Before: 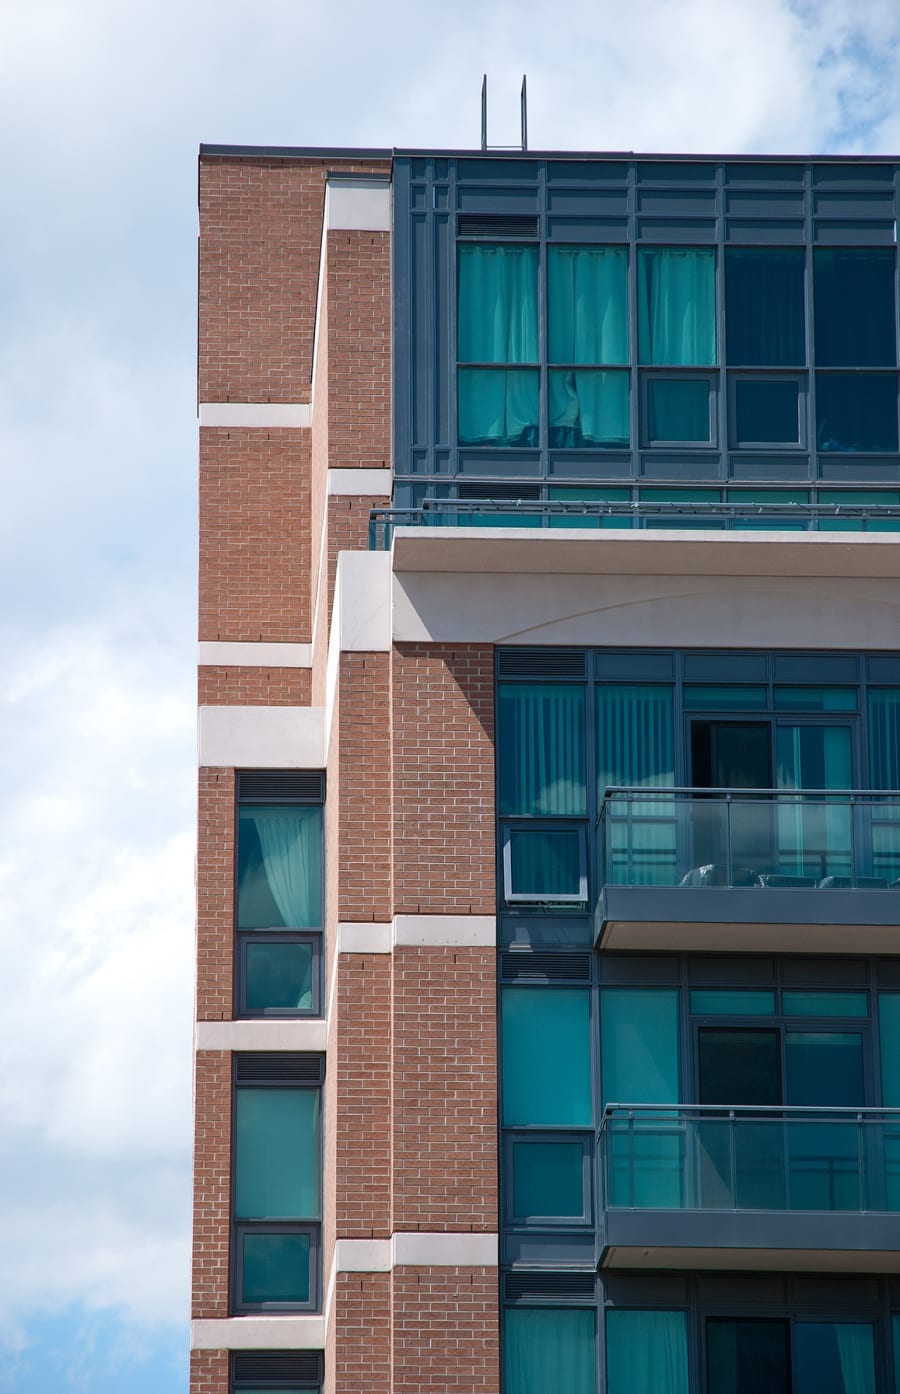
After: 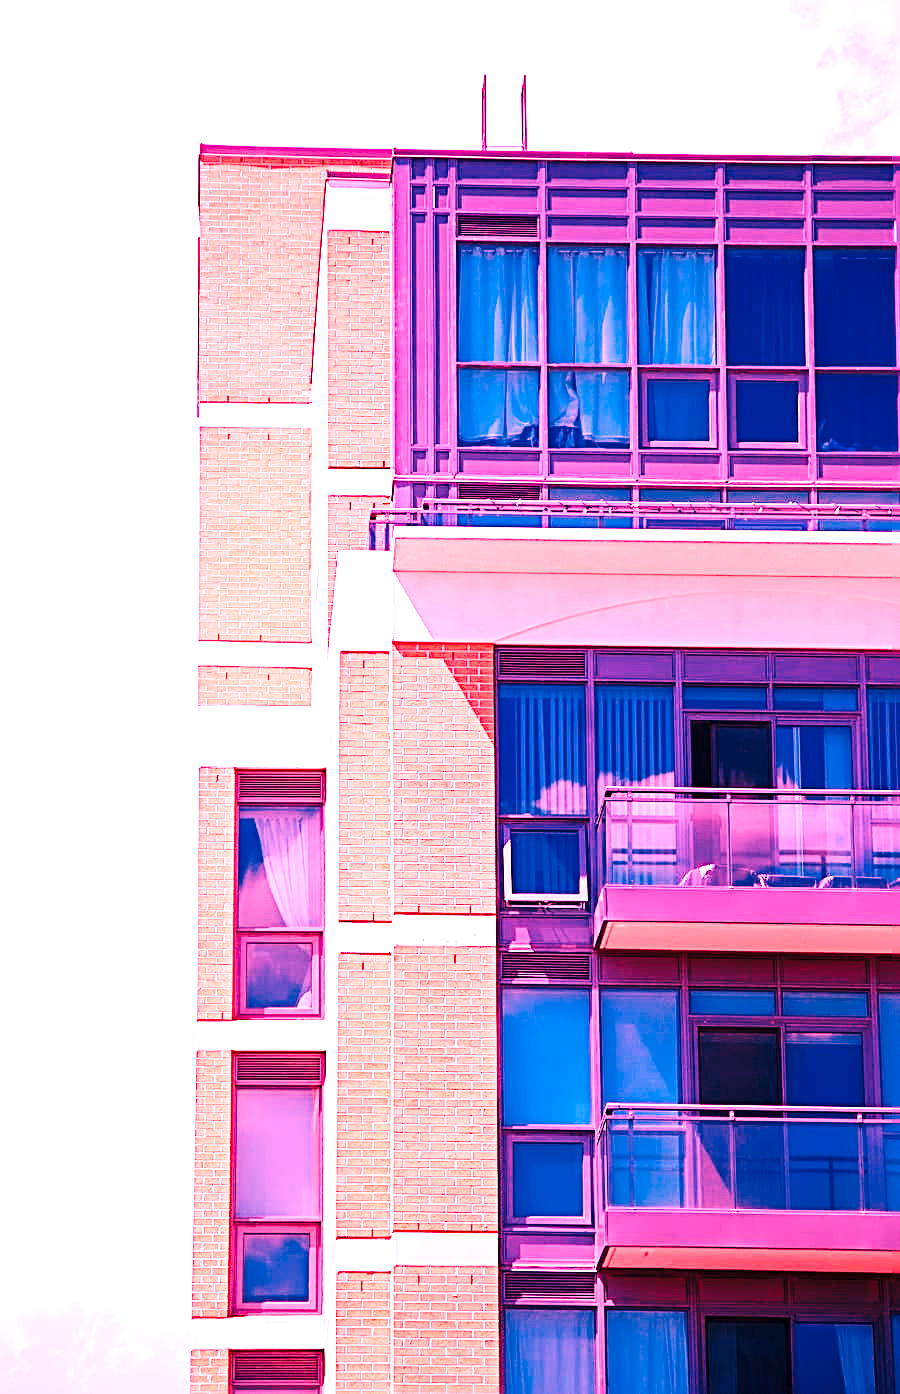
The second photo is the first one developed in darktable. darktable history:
white balance: red 4.26, blue 1.802
base curve: curves: ch0 [(0, 0) (0.032, 0.025) (0.121, 0.166) (0.206, 0.329) (0.605, 0.79) (1, 1)], preserve colors none
sharpen: radius 3.119
